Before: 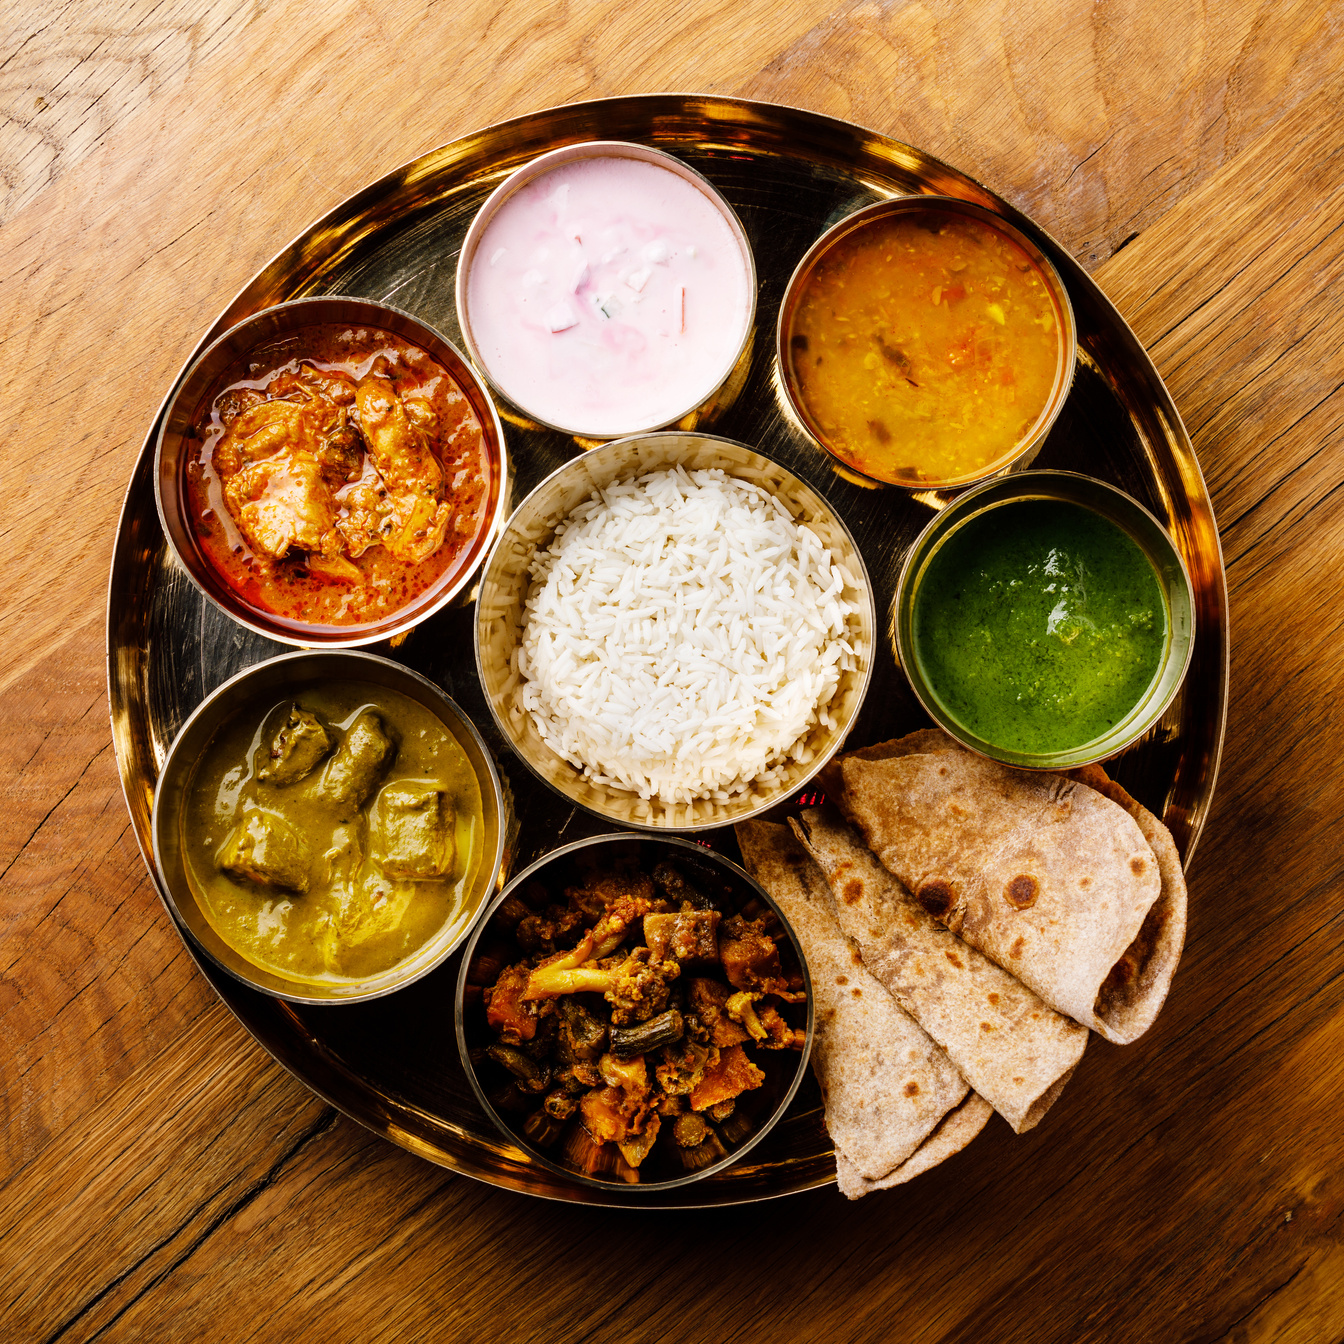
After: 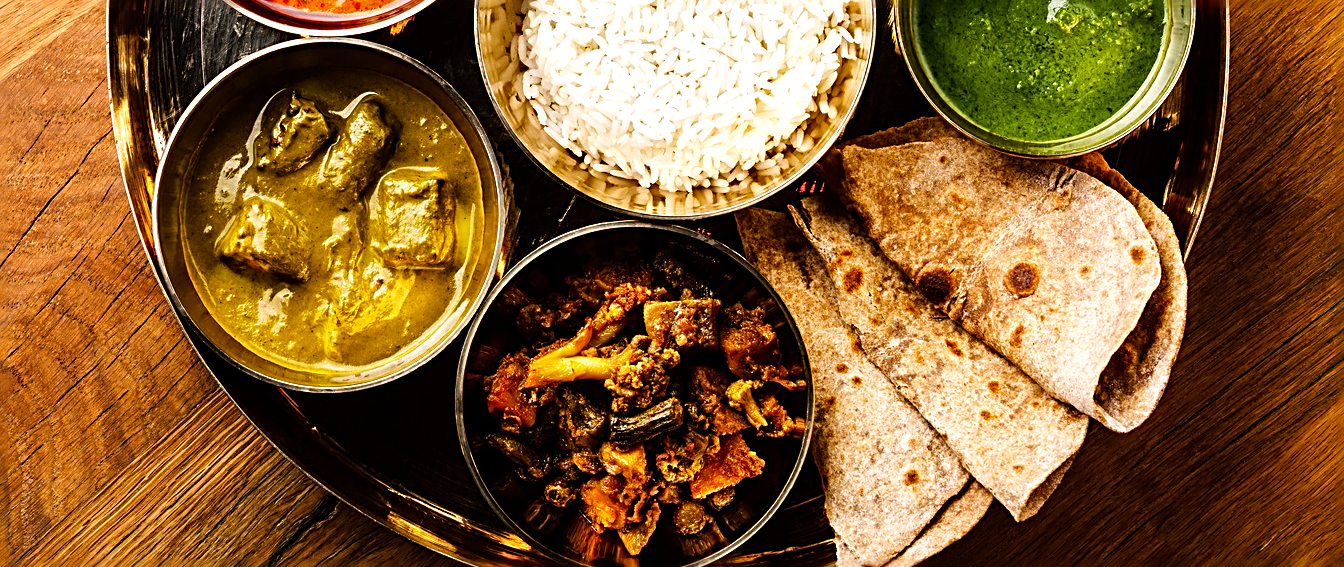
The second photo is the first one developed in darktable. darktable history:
crop: top 45.551%, bottom 12.262%
color zones: curves: ch1 [(0, 0.523) (0.143, 0.545) (0.286, 0.52) (0.429, 0.506) (0.571, 0.503) (0.714, 0.503) (0.857, 0.508) (1, 0.523)]
sharpen: radius 3.025, amount 0.757
tone equalizer: -8 EV -0.417 EV, -7 EV -0.389 EV, -6 EV -0.333 EV, -5 EV -0.222 EV, -3 EV 0.222 EV, -2 EV 0.333 EV, -1 EV 0.389 EV, +0 EV 0.417 EV, edges refinement/feathering 500, mask exposure compensation -1.57 EV, preserve details no
